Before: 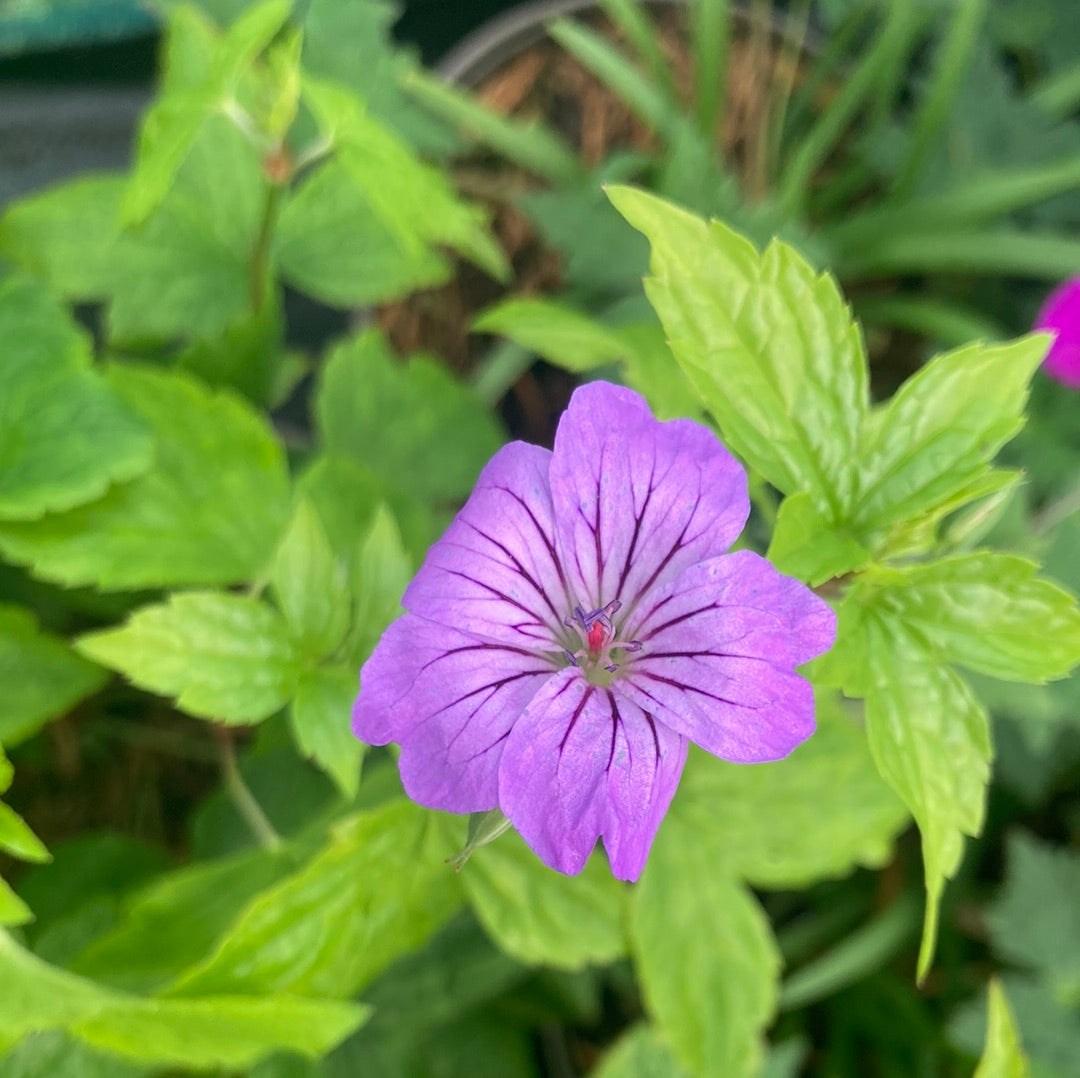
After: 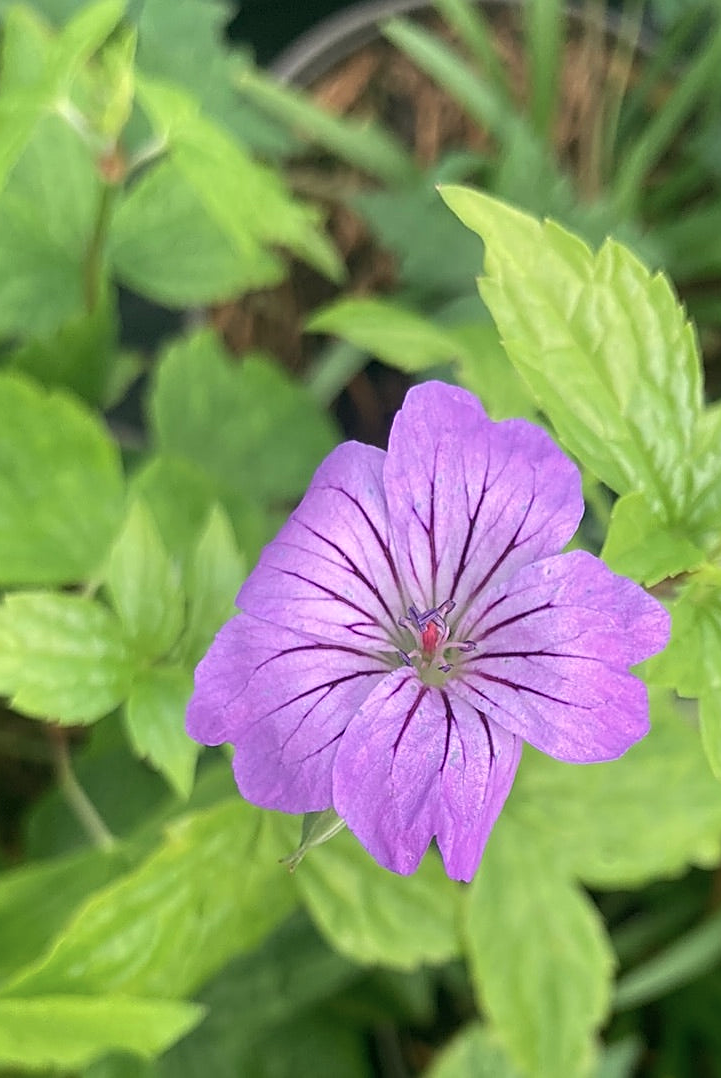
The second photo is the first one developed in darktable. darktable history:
sharpen: amount 0.592
contrast brightness saturation: saturation -0.151
exposure: exposure 0.127 EV, compensate exposure bias true, compensate highlight preservation false
crop: left 15.389%, right 17.844%
